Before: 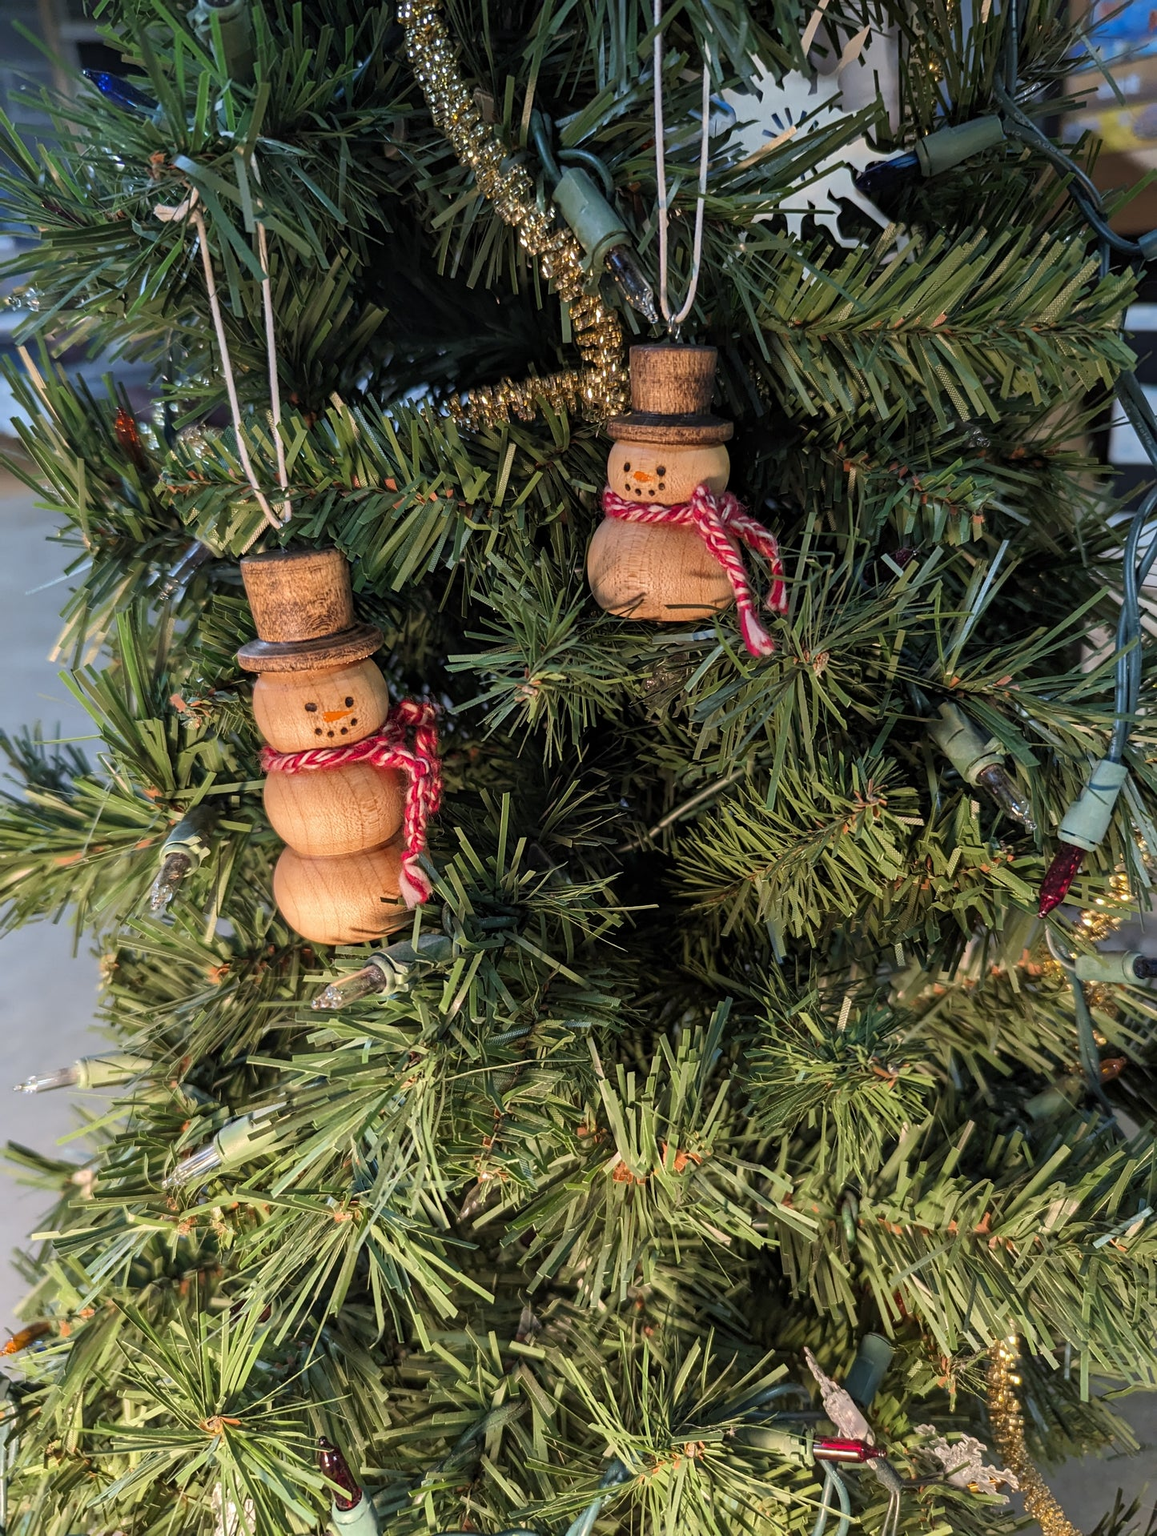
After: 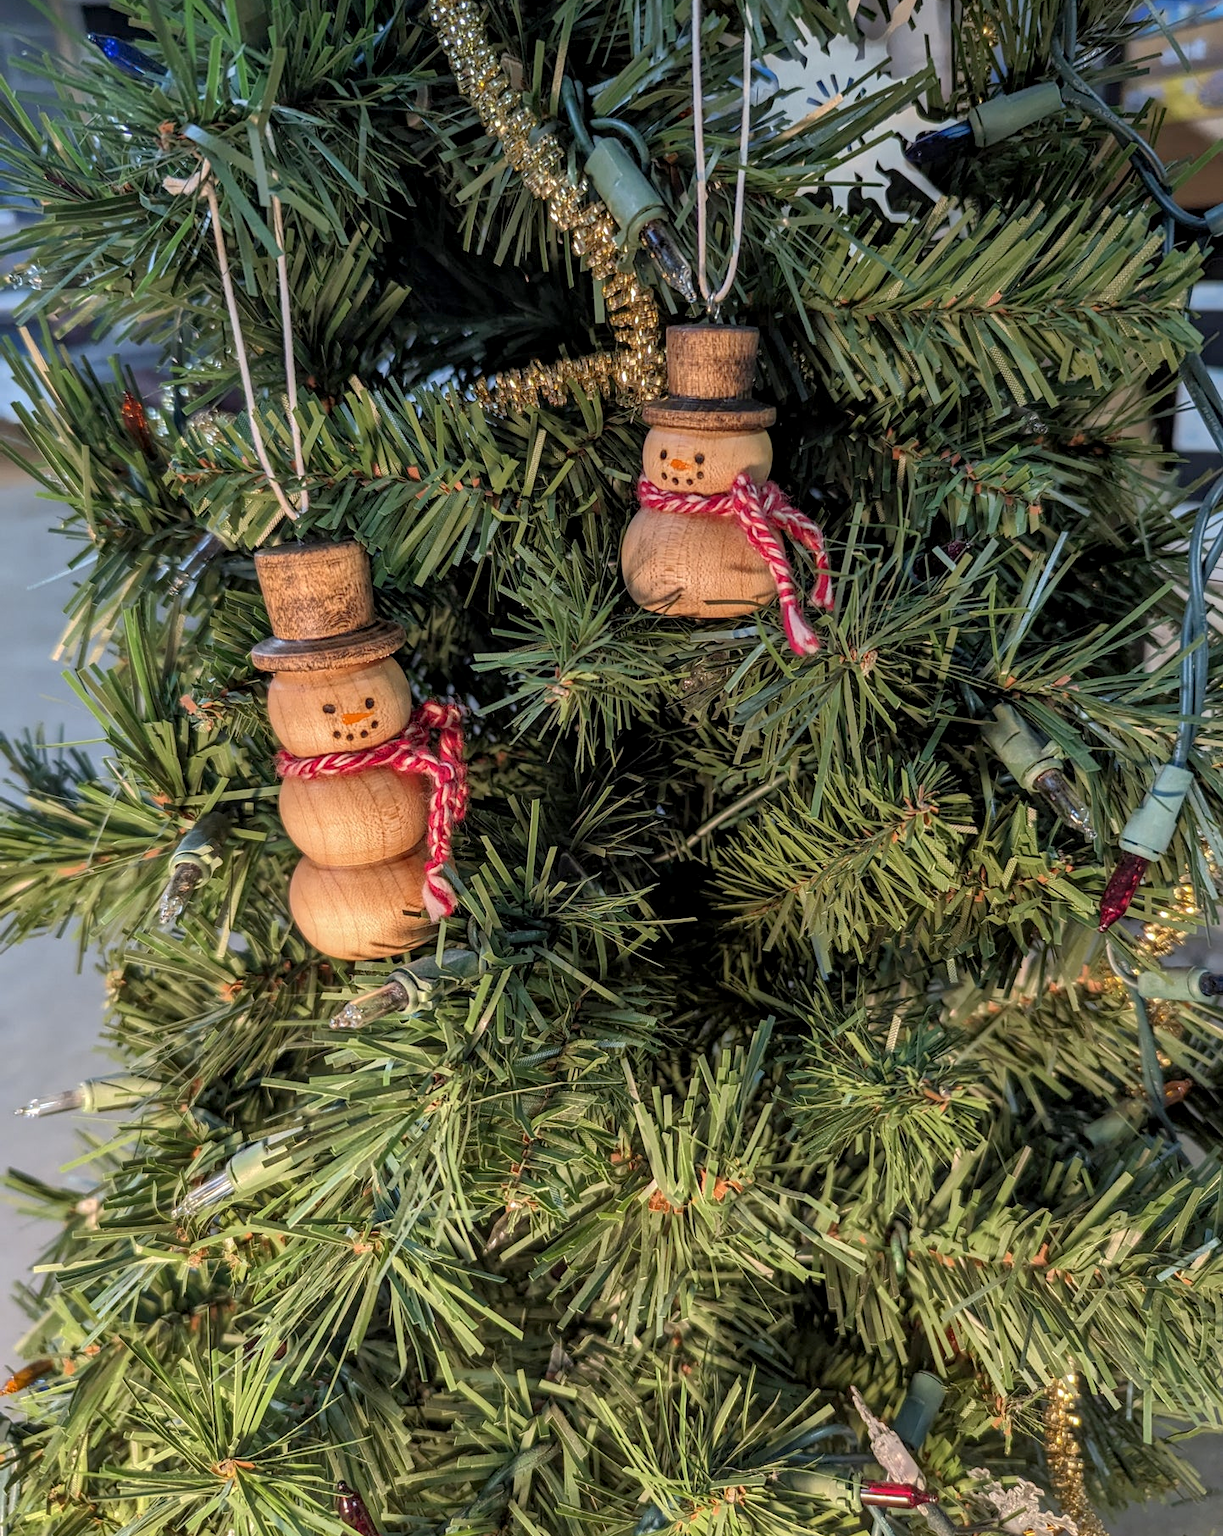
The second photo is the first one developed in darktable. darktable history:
local contrast: detail 130%
crop and rotate: top 2.479%, bottom 3.018%
shadows and highlights: on, module defaults
